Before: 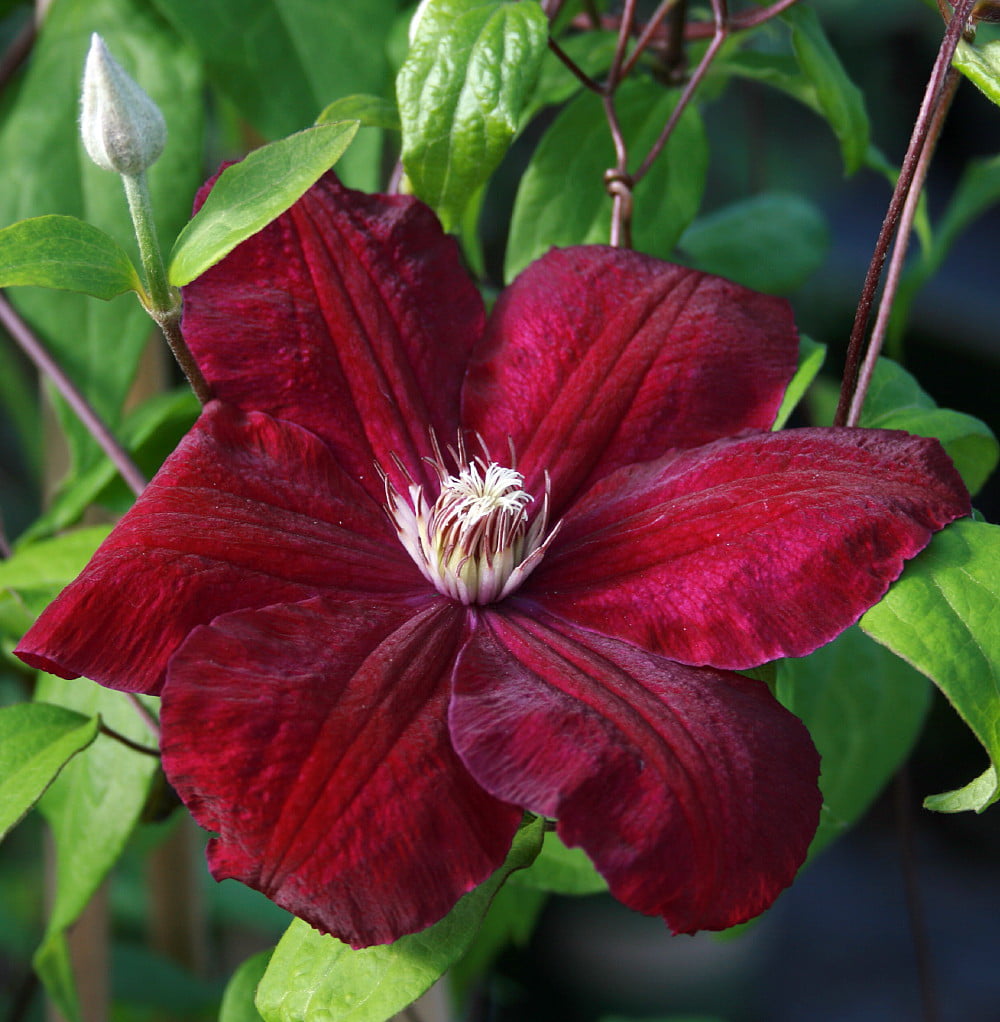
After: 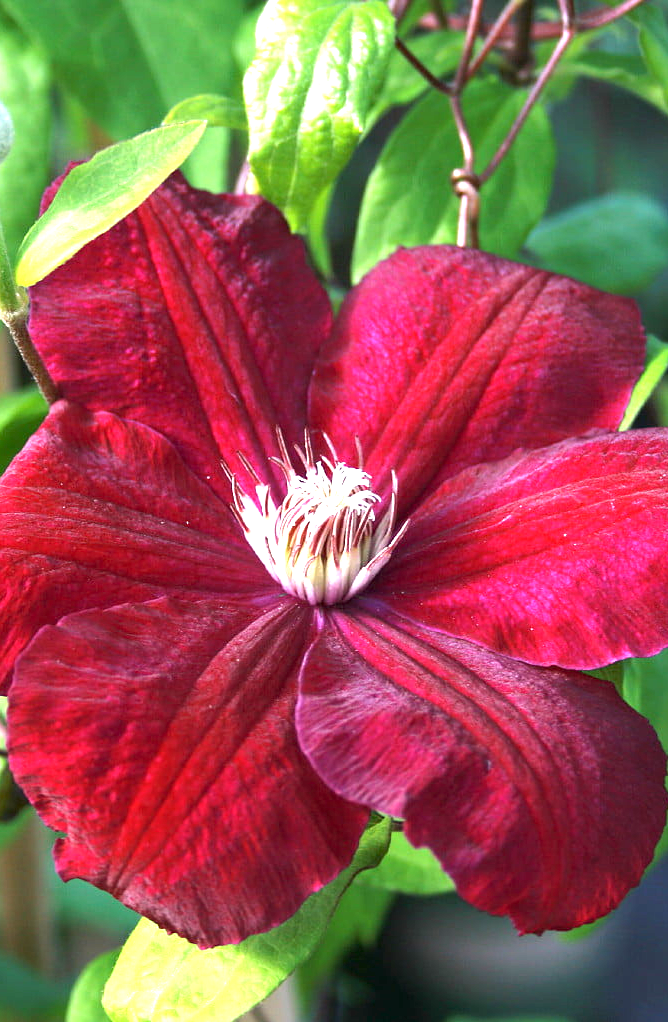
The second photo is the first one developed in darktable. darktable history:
tone equalizer: -8 EV 0.064 EV, edges refinement/feathering 500, mask exposure compensation -1.57 EV, preserve details no
exposure: exposure 1.514 EV, compensate exposure bias true, compensate highlight preservation false
crop: left 15.364%, right 17.807%
